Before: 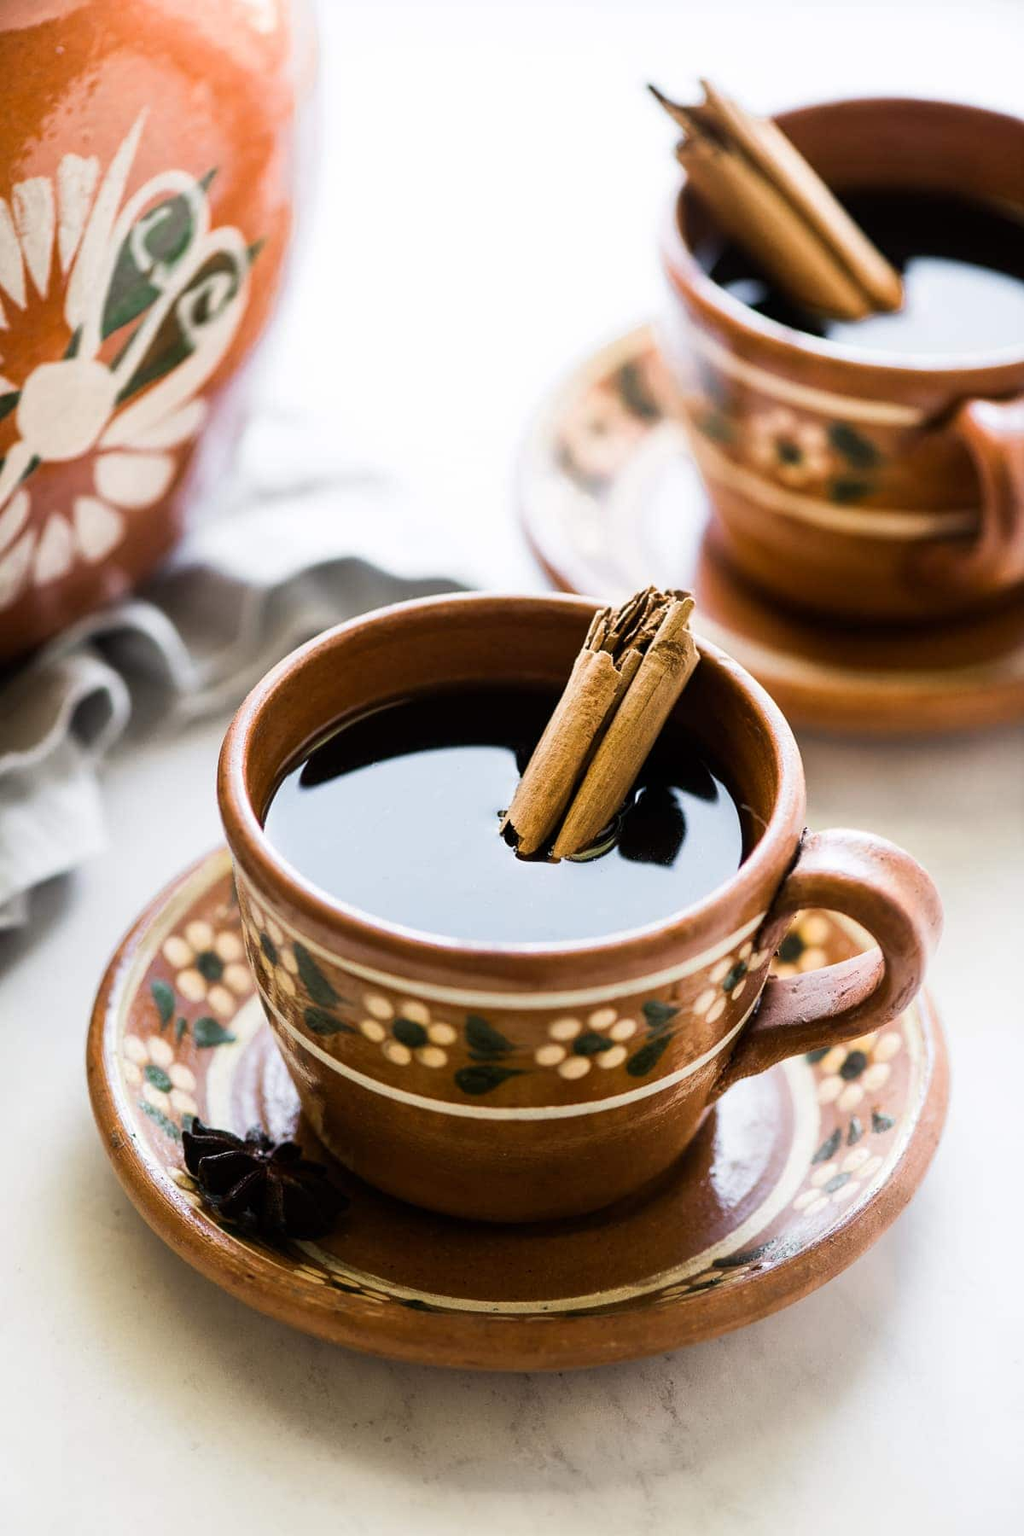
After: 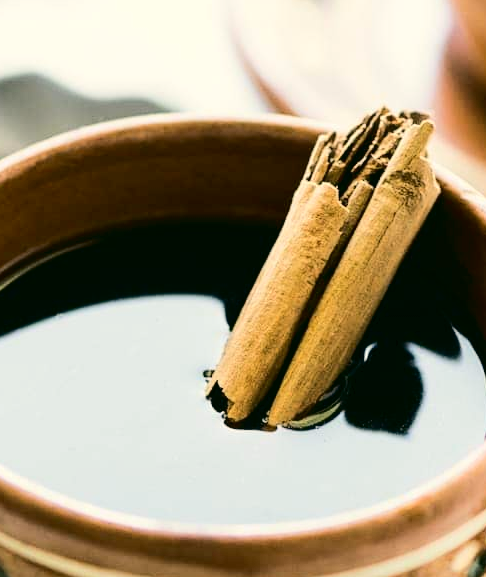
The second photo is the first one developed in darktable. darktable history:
color correction: highlights a* -0.449, highlights b* 9.58, shadows a* -8.7, shadows b* 0.831
crop: left 31.713%, top 32.232%, right 27.758%, bottom 35.7%
tone curve: curves: ch0 [(0, 0) (0.003, 0.014) (0.011, 0.017) (0.025, 0.023) (0.044, 0.035) (0.069, 0.04) (0.1, 0.062) (0.136, 0.099) (0.177, 0.152) (0.224, 0.214) (0.277, 0.291) (0.335, 0.383) (0.399, 0.487) (0.468, 0.581) (0.543, 0.662) (0.623, 0.738) (0.709, 0.802) (0.801, 0.871) (0.898, 0.936) (1, 1)], color space Lab, independent channels, preserve colors none
